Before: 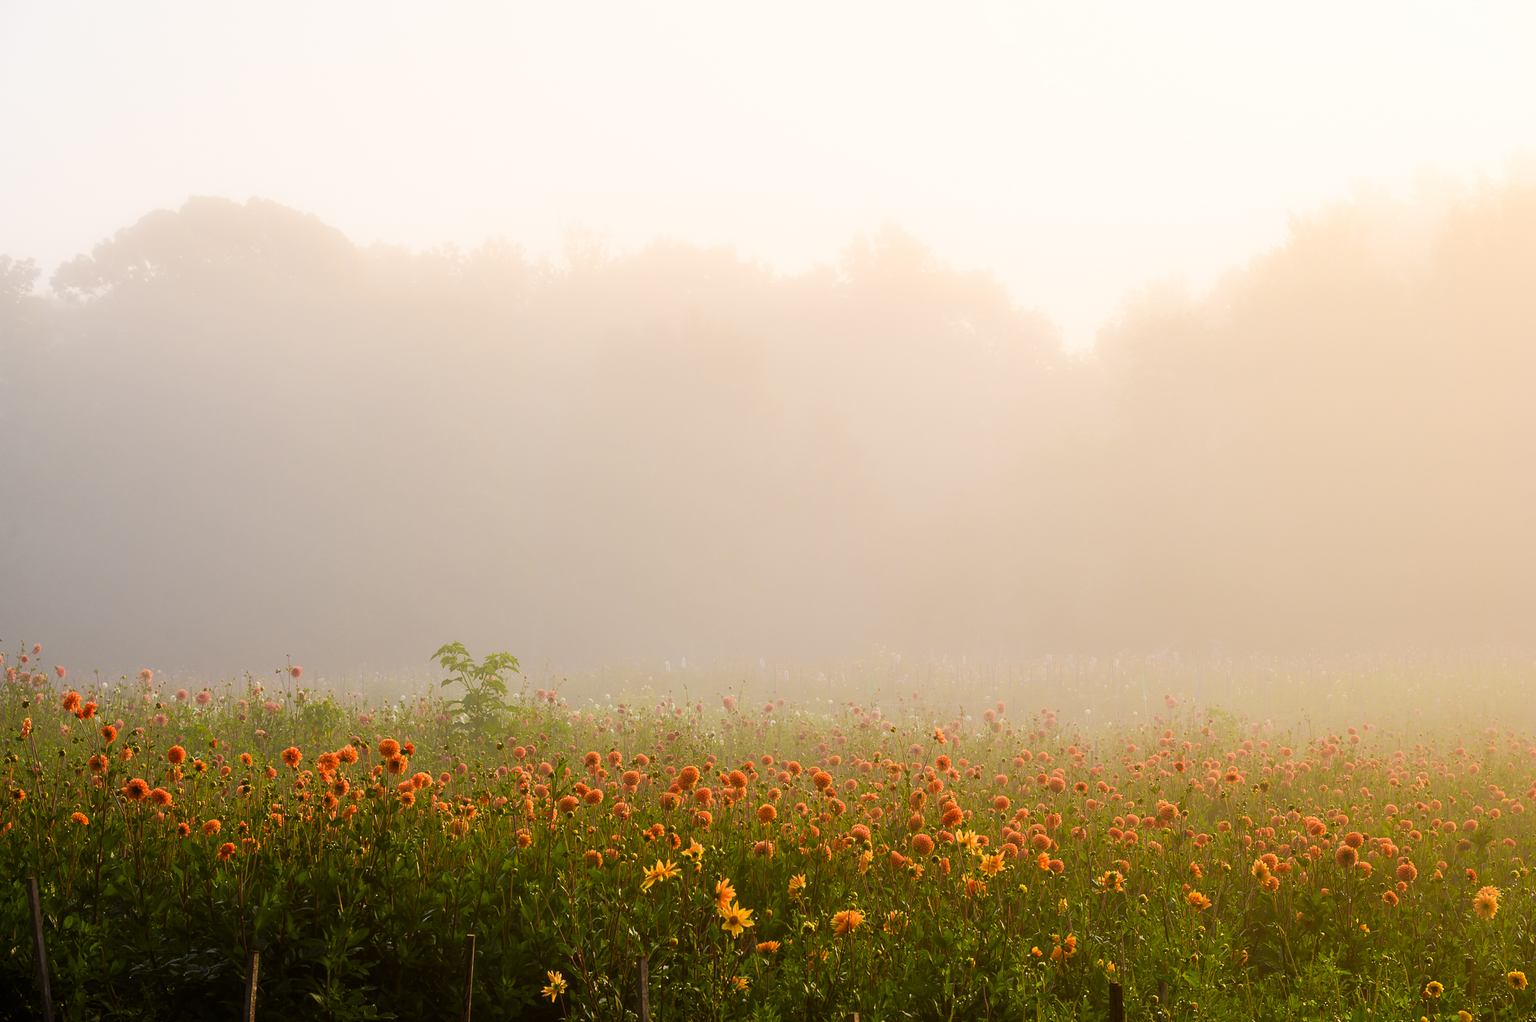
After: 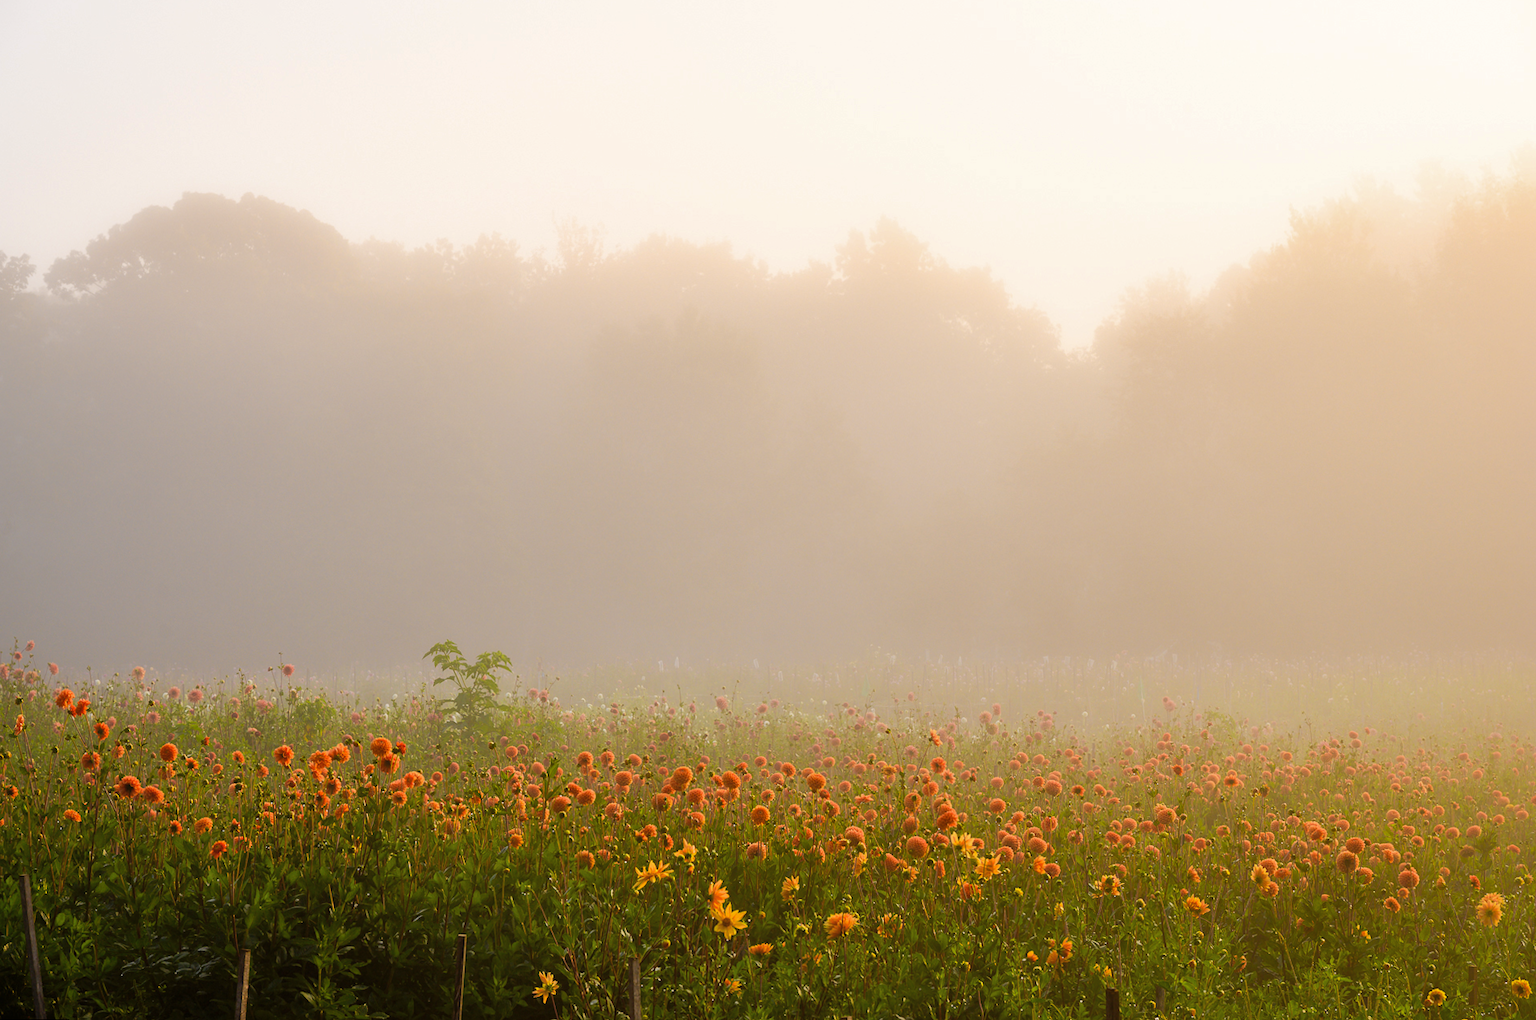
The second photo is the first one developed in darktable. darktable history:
rotate and perspective: rotation 0.192°, lens shift (horizontal) -0.015, crop left 0.005, crop right 0.996, crop top 0.006, crop bottom 0.99
shadows and highlights: on, module defaults
